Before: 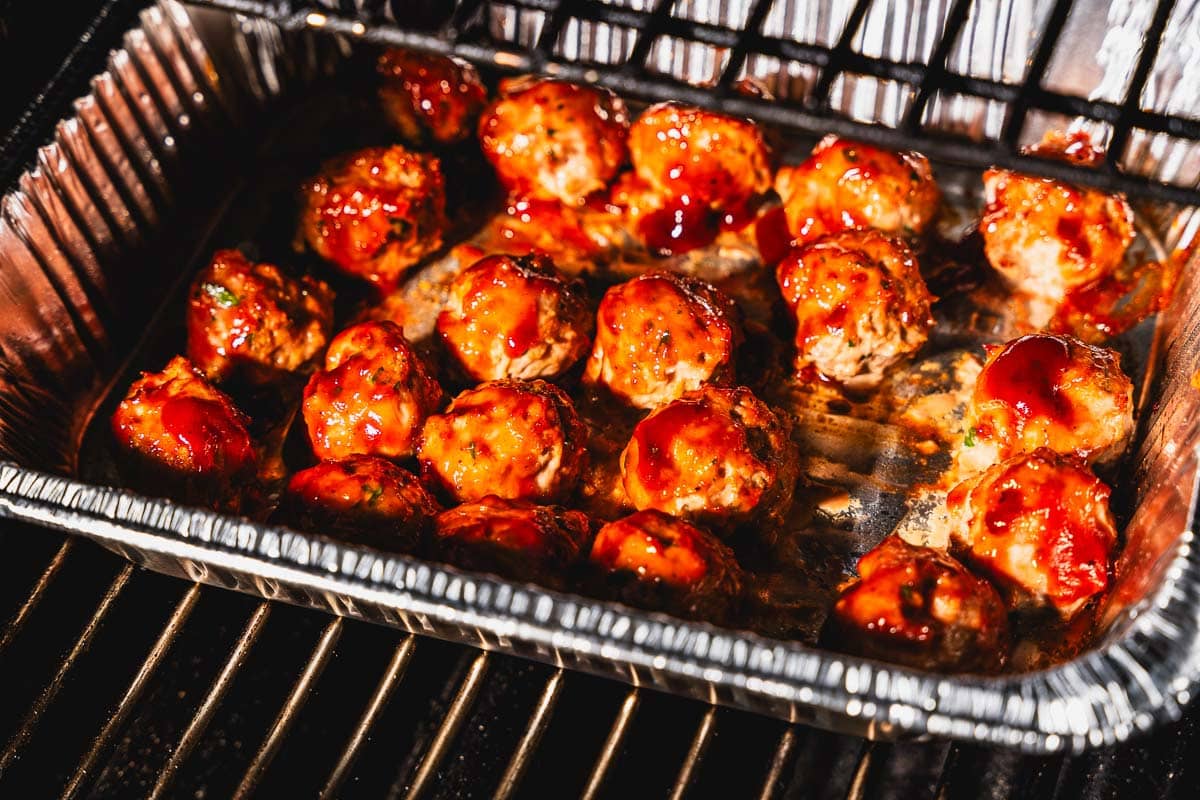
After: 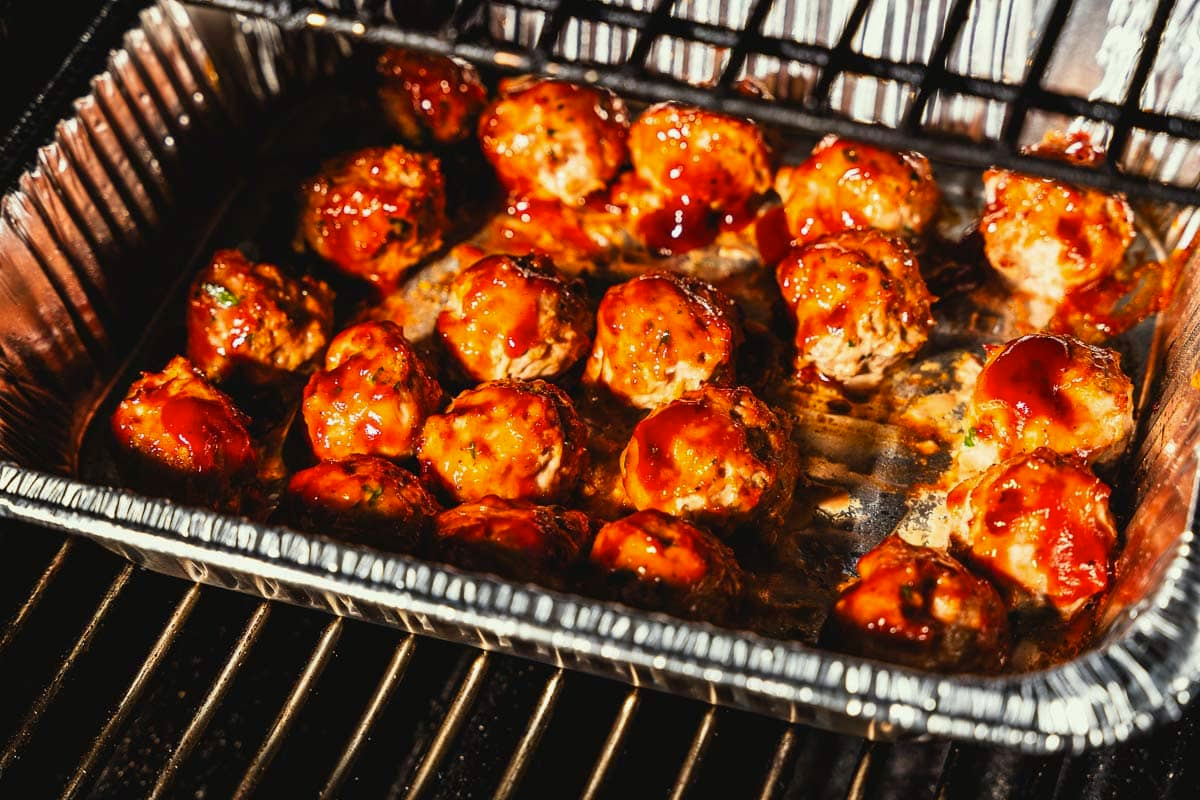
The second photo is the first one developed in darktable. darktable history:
color correction: highlights a* -4.25, highlights b* 6.49
